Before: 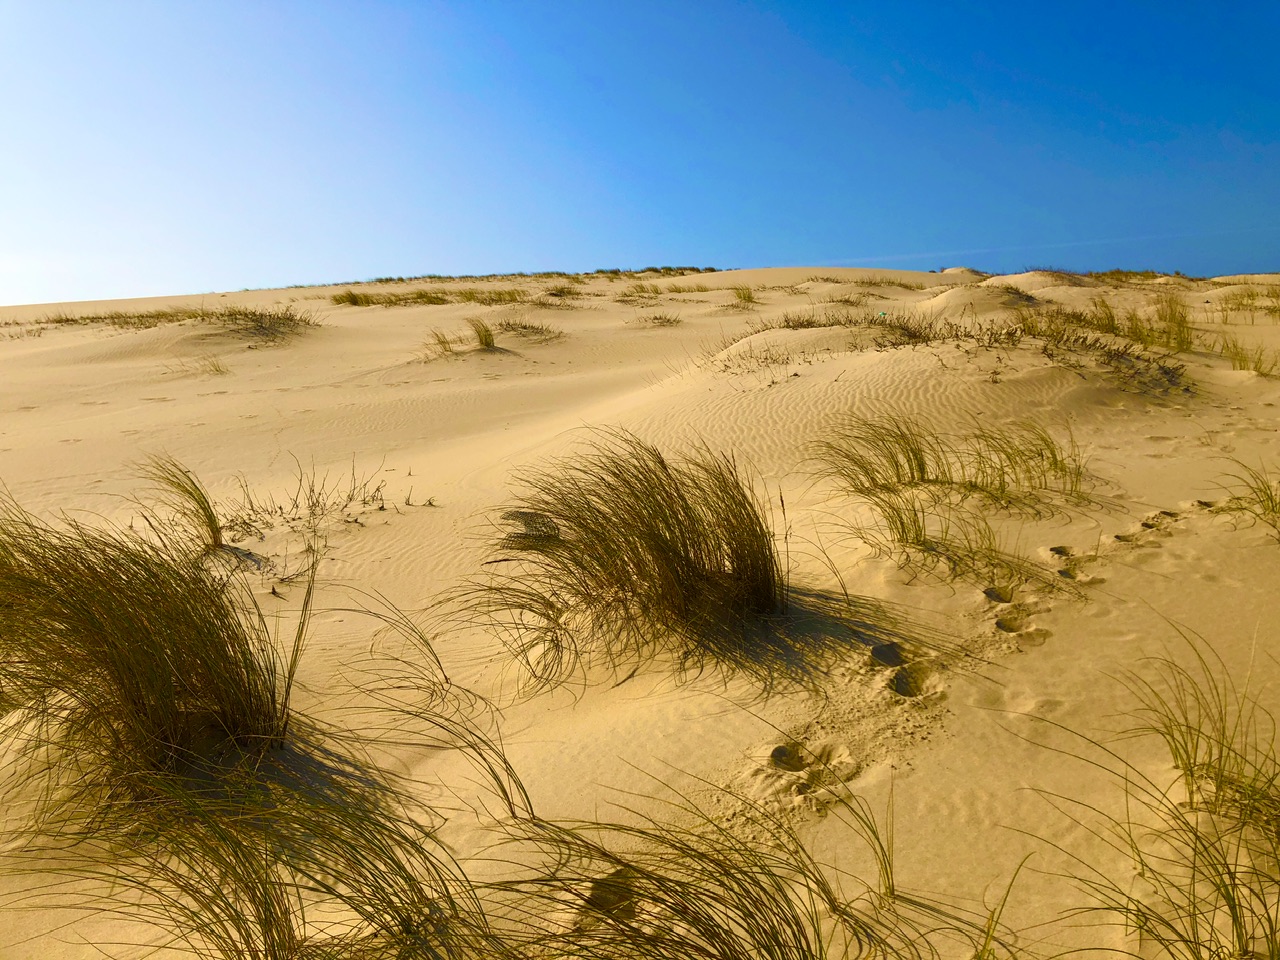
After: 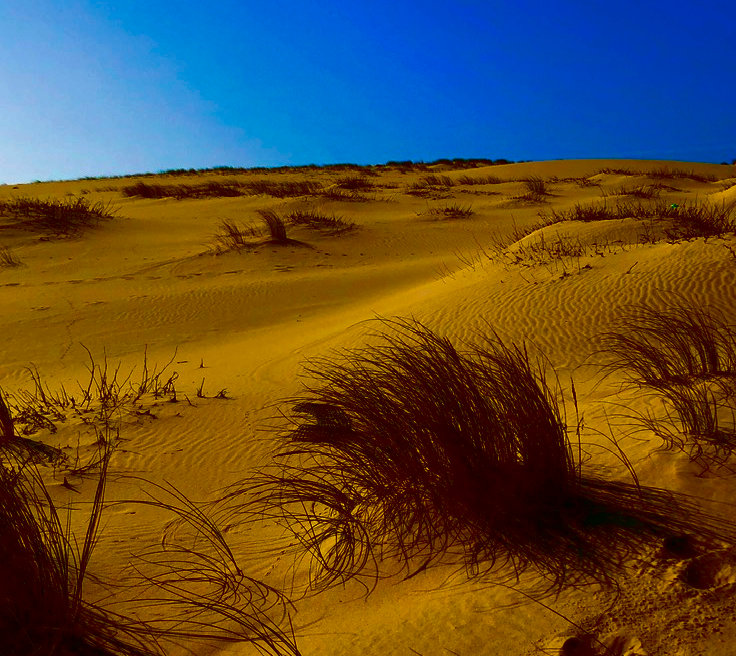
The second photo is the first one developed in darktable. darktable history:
contrast brightness saturation: brightness -0.982, saturation 0.981
crop: left 16.256%, top 11.275%, right 26.189%, bottom 20.386%
